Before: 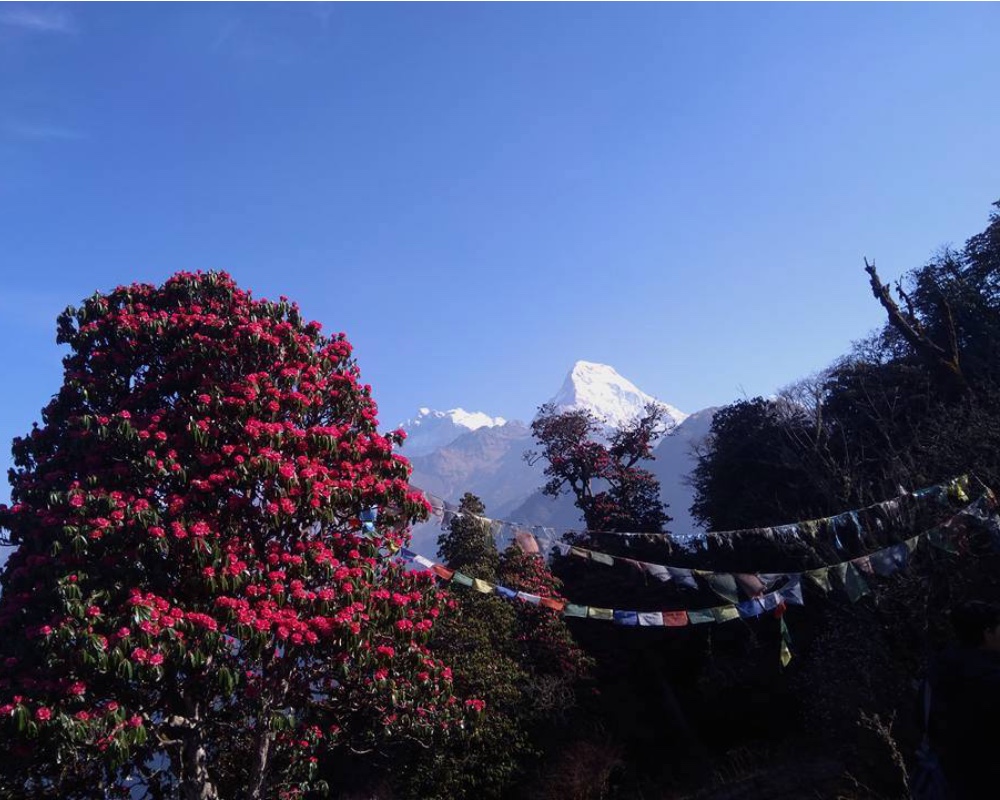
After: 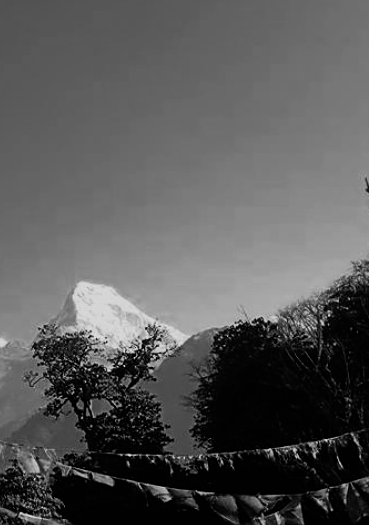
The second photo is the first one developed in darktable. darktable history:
crop and rotate: left 49.936%, top 10.094%, right 13.136%, bottom 24.256%
color correction: highlights a* 19.59, highlights b* 27.49, shadows a* 3.46, shadows b* -17.28, saturation 0.73
color calibration: illuminant as shot in camera, x 0.358, y 0.373, temperature 4628.91 K
filmic rgb: black relative exposure -7.65 EV, white relative exposure 4.56 EV, hardness 3.61
color zones: curves: ch0 [(0, 0.553) (0.123, 0.58) (0.23, 0.419) (0.468, 0.155) (0.605, 0.132) (0.723, 0.063) (0.833, 0.172) (0.921, 0.468)]; ch1 [(0.025, 0.645) (0.229, 0.584) (0.326, 0.551) (0.537, 0.446) (0.599, 0.911) (0.708, 1) (0.805, 0.944)]; ch2 [(0.086, 0.468) (0.254, 0.464) (0.638, 0.564) (0.702, 0.592) (0.768, 0.564)]
monochrome: on, module defaults
sharpen: on, module defaults
